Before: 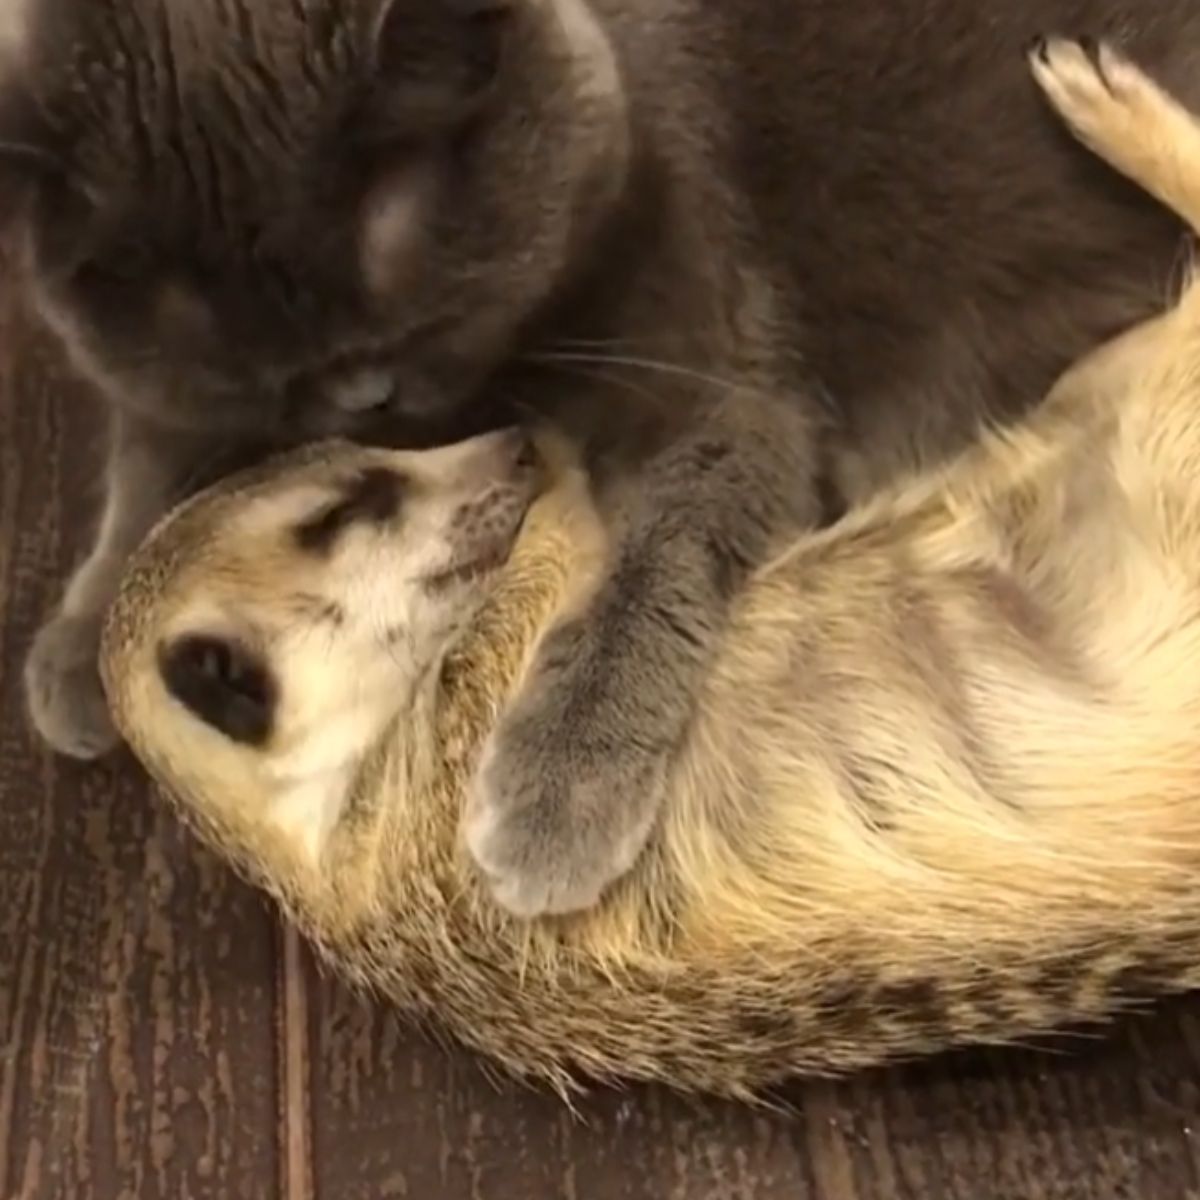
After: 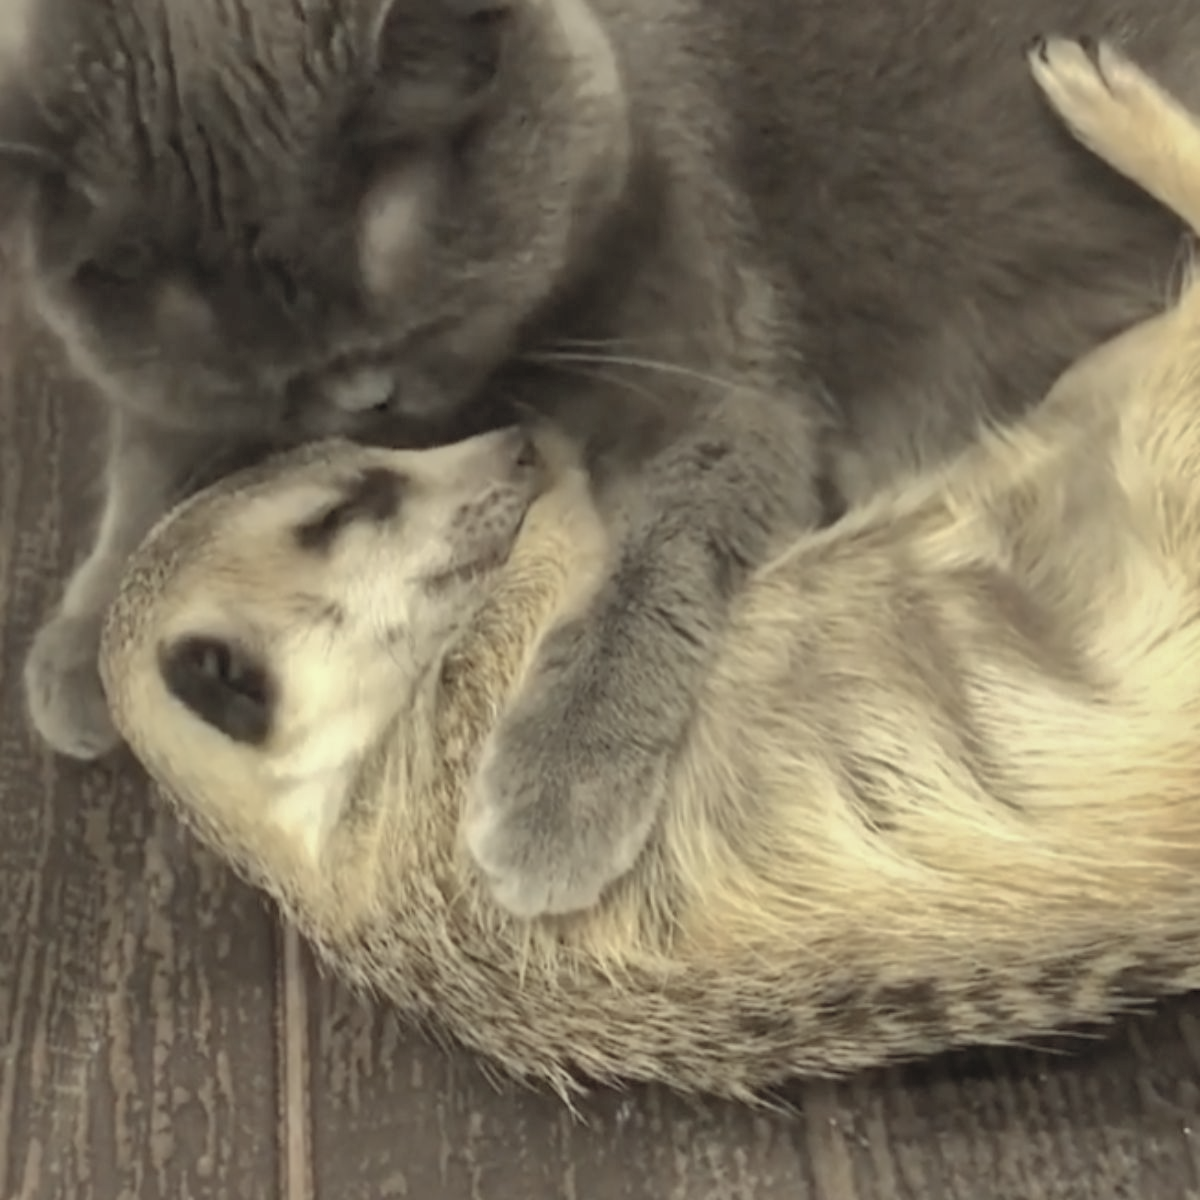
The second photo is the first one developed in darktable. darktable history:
contrast brightness saturation: brightness 0.18, saturation -0.5
color correction: highlights a* -4.28, highlights b* 6.53
shadows and highlights: shadows 40, highlights -60
